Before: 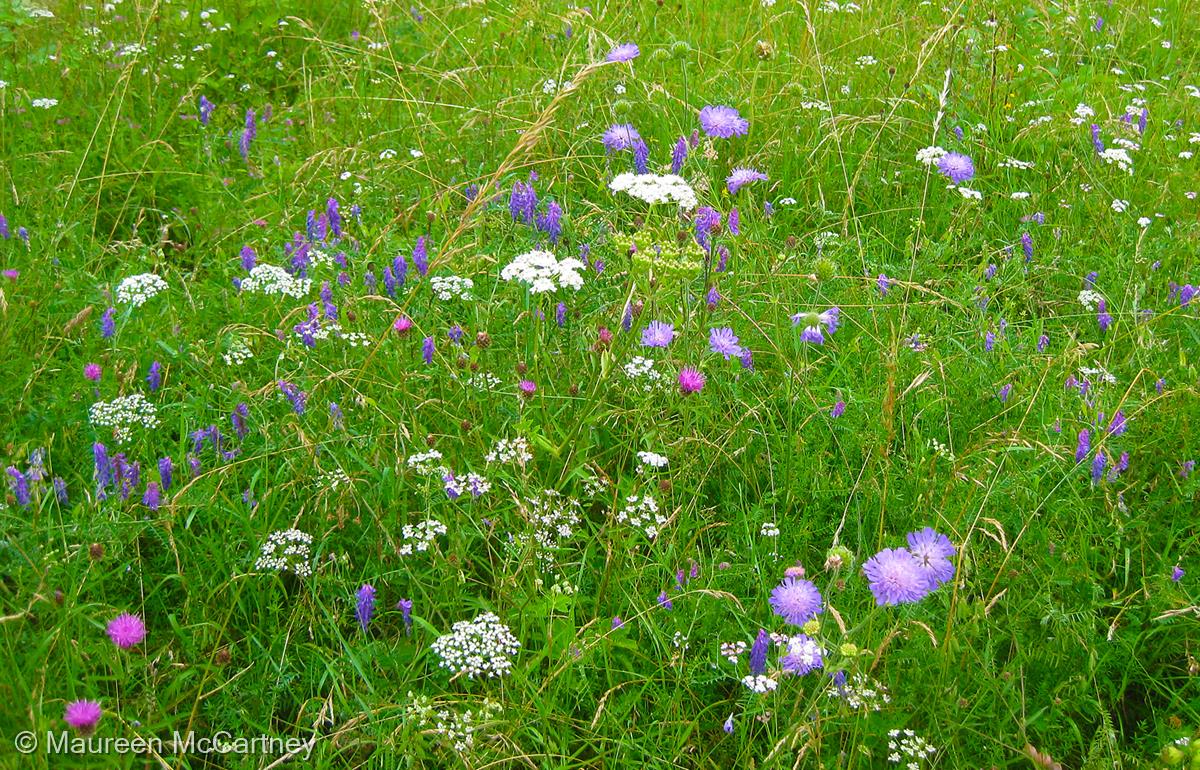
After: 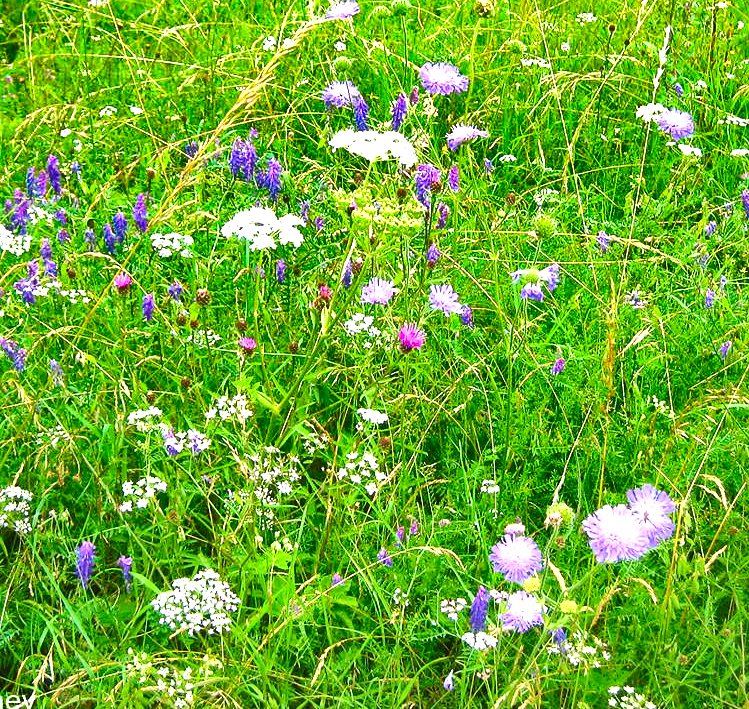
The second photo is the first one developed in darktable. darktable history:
tone curve: curves: ch0 [(0, 0) (0.183, 0.152) (0.571, 0.594) (1, 1)]; ch1 [(0, 0) (0.394, 0.307) (0.5, 0.5) (0.586, 0.597) (0.625, 0.647) (1, 1)]; ch2 [(0, 0) (0.5, 0.5) (0.604, 0.616) (1, 1)], color space Lab, linked channels, preserve colors none
crop and rotate: left 23.397%, top 5.642%, right 14.143%, bottom 2.247%
shadows and highlights: shadows 30.62, highlights -62.74, soften with gaussian
tone equalizer: -8 EV -0.428 EV, -7 EV -0.39 EV, -6 EV -0.345 EV, -5 EV -0.201 EV, -3 EV 0.196 EV, -2 EV 0.308 EV, -1 EV 0.372 EV, +0 EV 0.429 EV
exposure: black level correction 0, exposure 0.587 EV, compensate highlight preservation false
levels: white 99.91%, levels [0, 0.478, 1]
local contrast: mode bilateral grid, contrast 19, coarseness 50, detail 162%, midtone range 0.2
contrast brightness saturation: contrast 0.052, brightness 0.069, saturation 0.011
